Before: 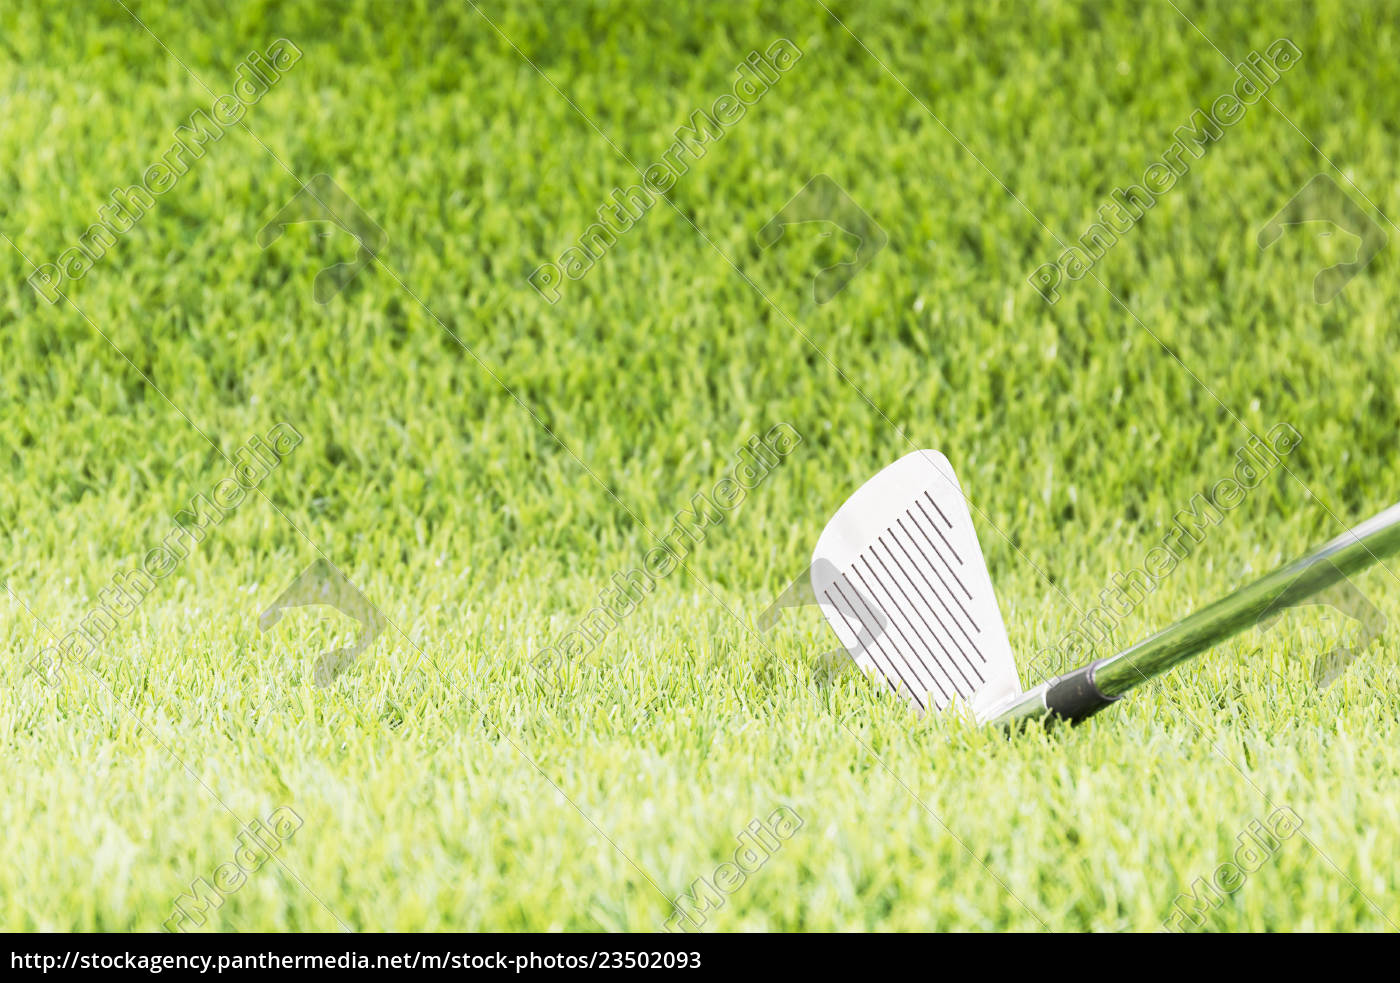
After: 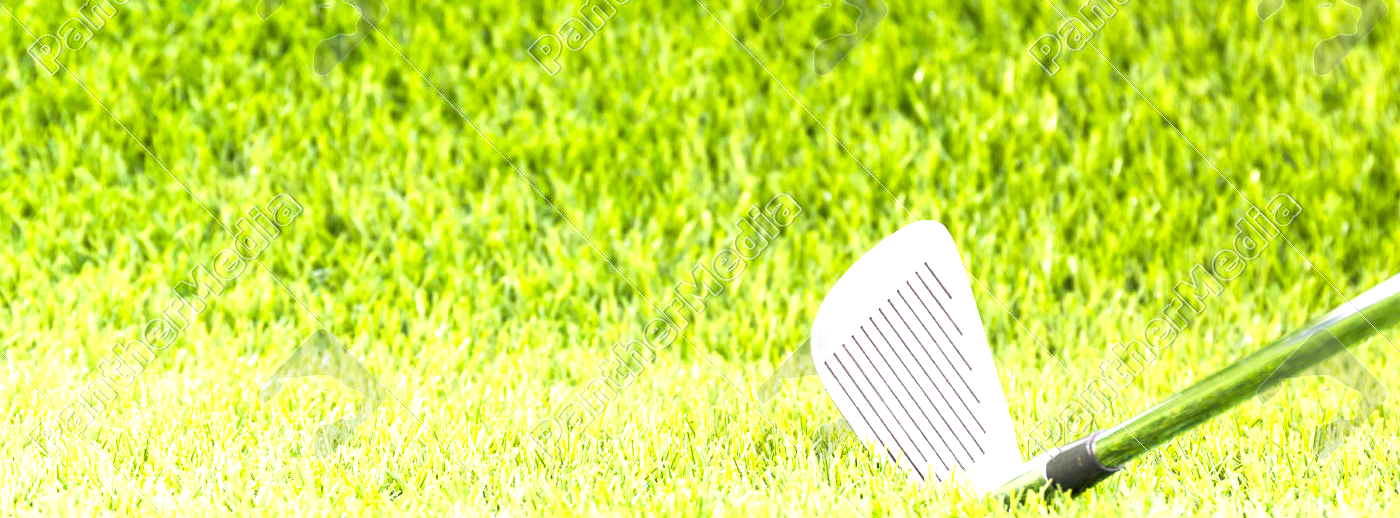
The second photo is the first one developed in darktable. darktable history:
color correction: highlights a* -0.092, highlights b* 0.103
color balance rgb: perceptual saturation grading › global saturation 19.993%
exposure: exposure 0.67 EV, compensate exposure bias true, compensate highlight preservation false
crop and rotate: top 23.397%, bottom 23.838%
